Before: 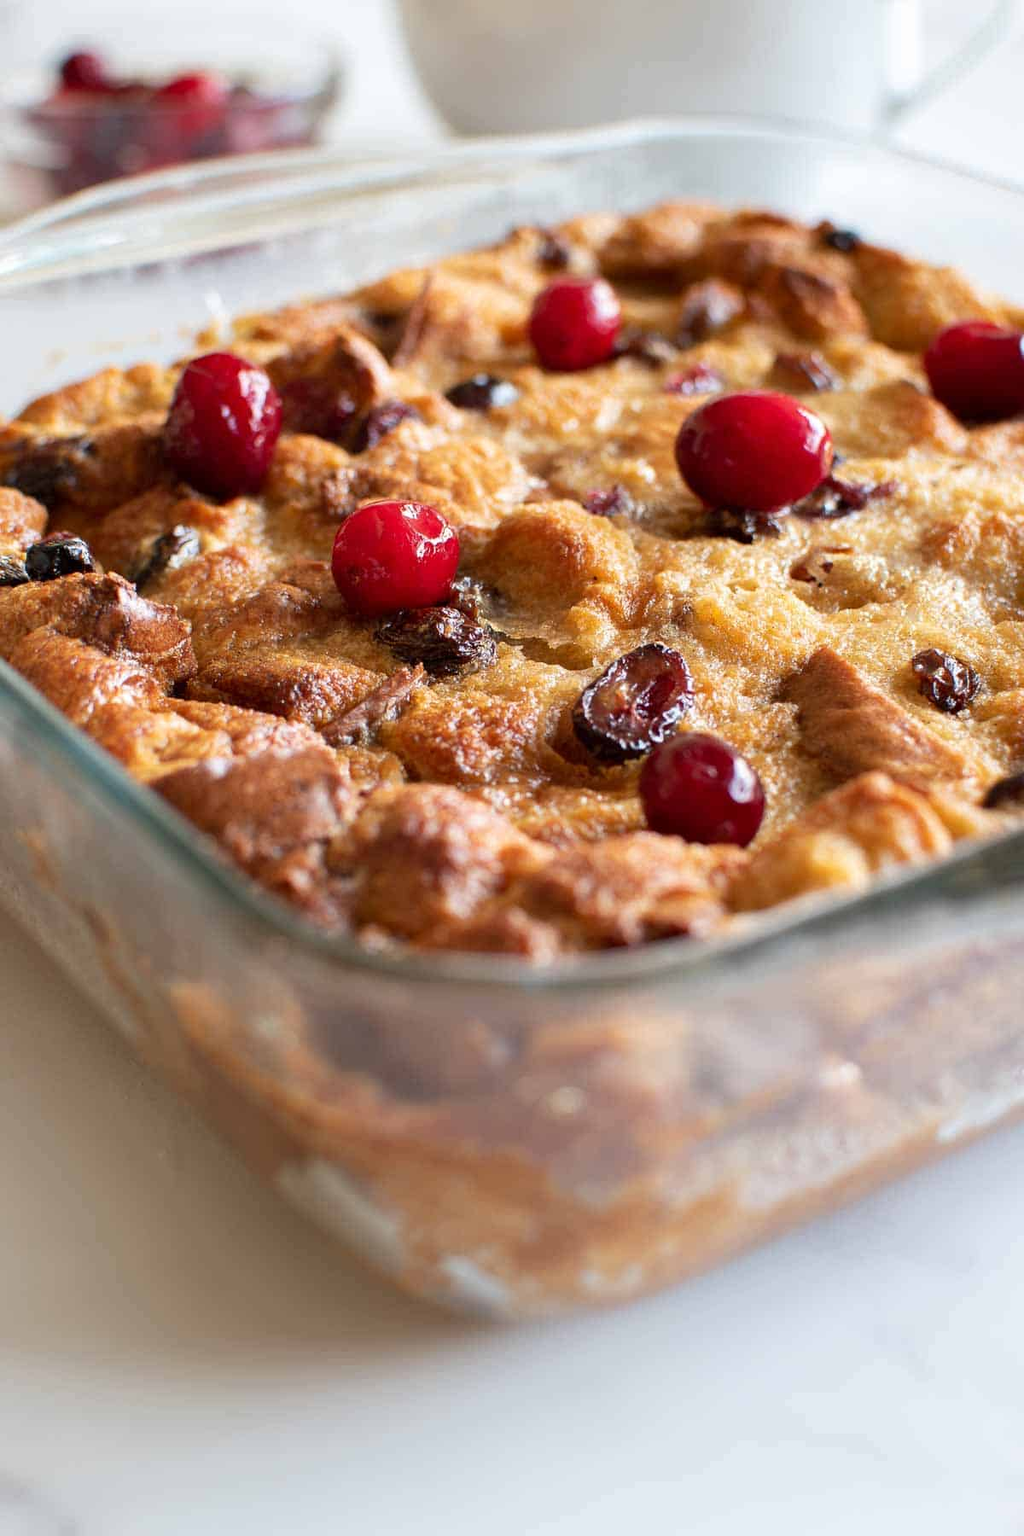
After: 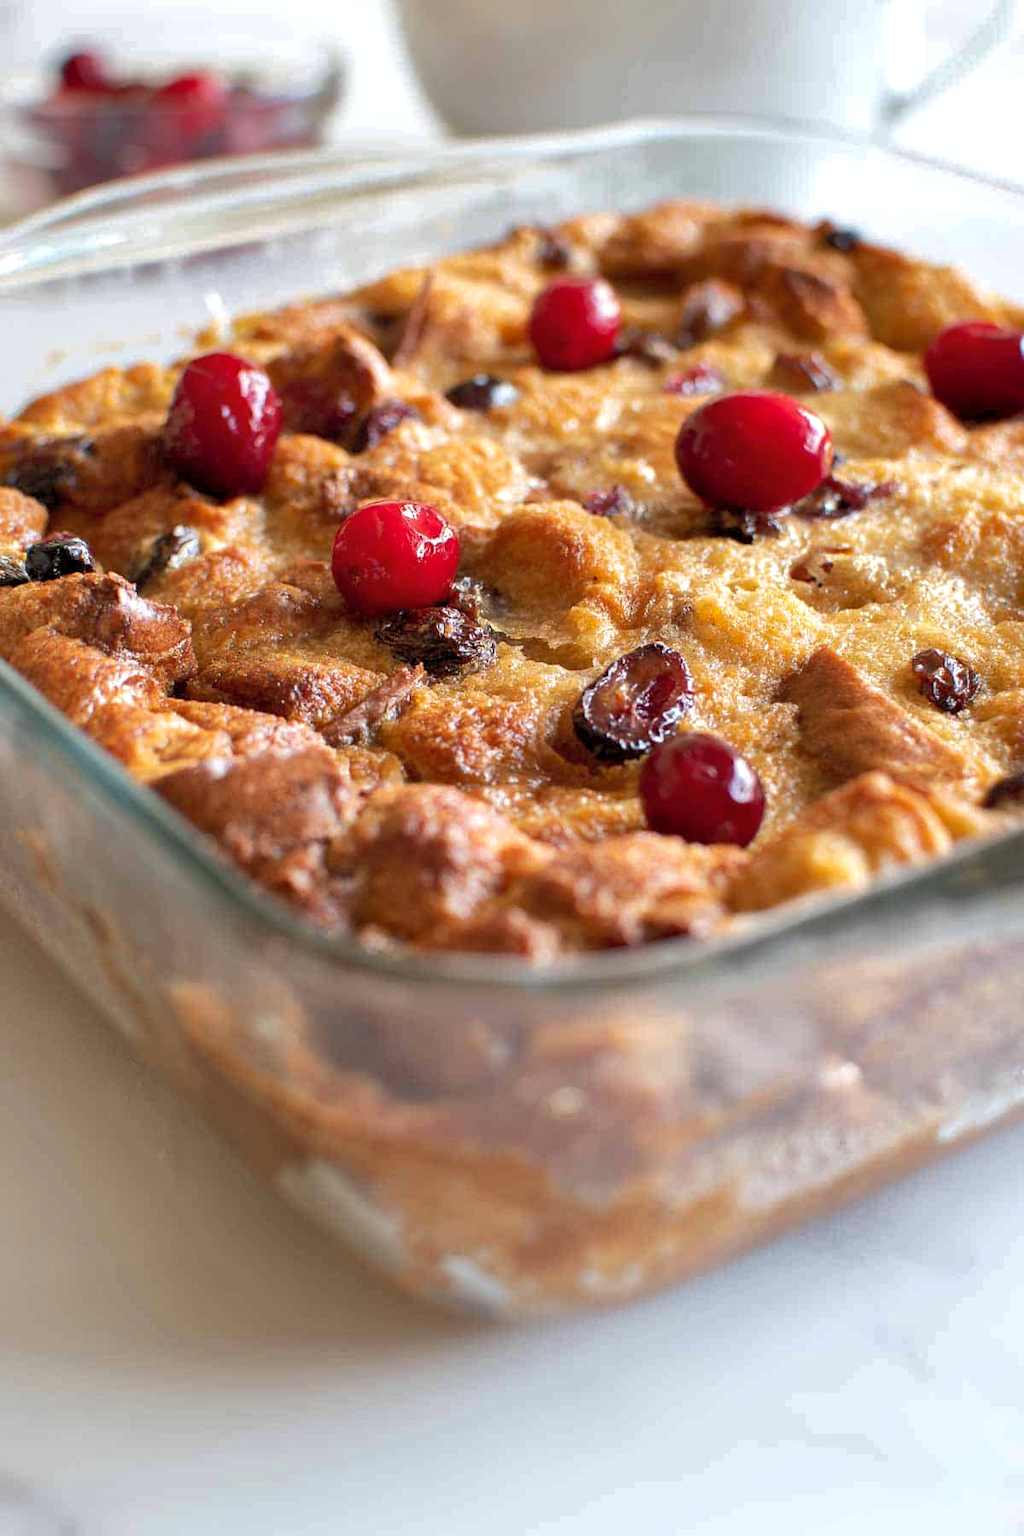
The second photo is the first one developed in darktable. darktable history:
levels: levels [0.016, 0.484, 0.953]
shadows and highlights: on, module defaults
